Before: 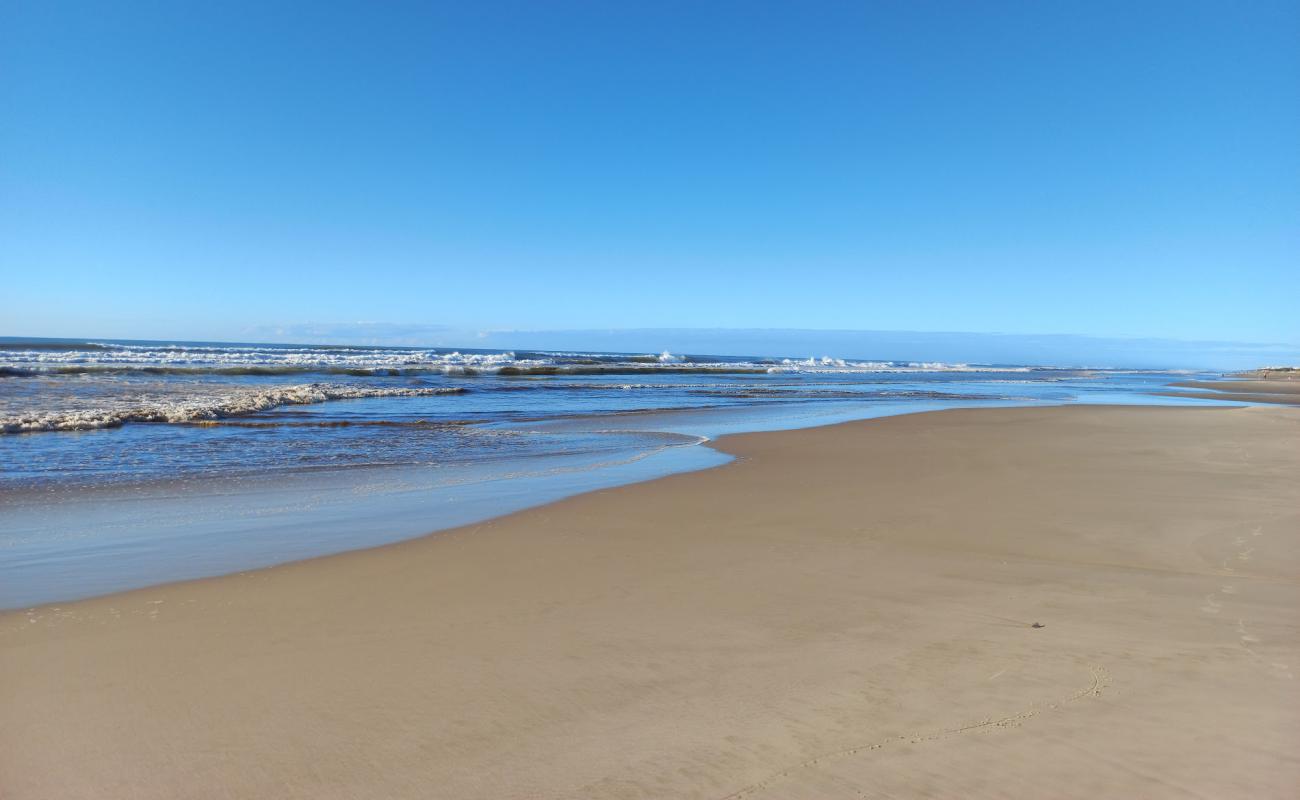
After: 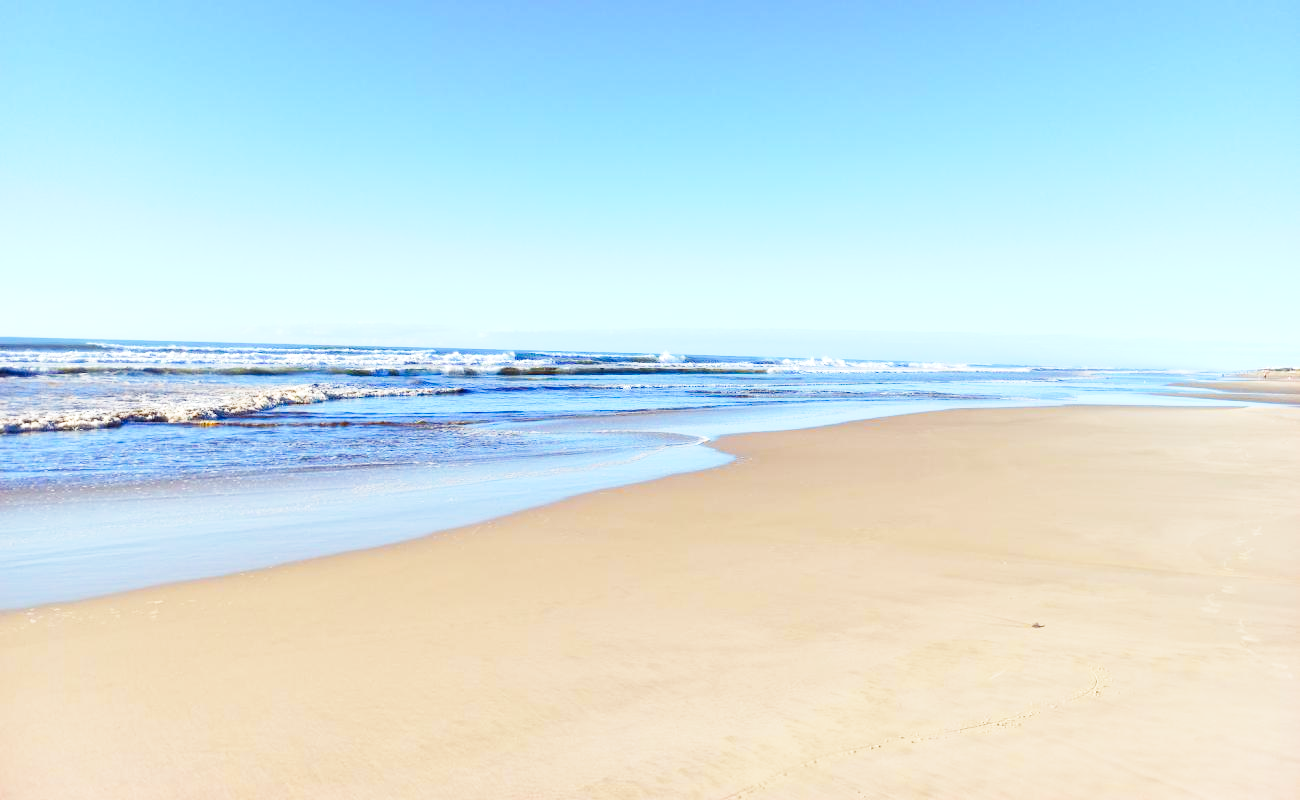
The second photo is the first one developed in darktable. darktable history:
color balance rgb: shadows lift › luminance -21.764%, shadows lift › chroma 6.603%, shadows lift › hue 271.7°, global offset › luminance -0.469%, perceptual saturation grading › global saturation 25.82%, global vibrance 10.012%
exposure: exposure 1.066 EV, compensate exposure bias true, compensate highlight preservation false
tone curve: curves: ch0 [(0, 0.012) (0.031, 0.02) (0.12, 0.083) (0.193, 0.171) (0.277, 0.279) (0.45, 0.52) (0.568, 0.676) (0.678, 0.777) (0.875, 0.92) (1, 0.965)]; ch1 [(0, 0) (0.243, 0.245) (0.402, 0.41) (0.493, 0.486) (0.508, 0.507) (0.531, 0.53) (0.551, 0.564) (0.646, 0.672) (0.694, 0.732) (1, 1)]; ch2 [(0, 0) (0.249, 0.216) (0.356, 0.343) (0.424, 0.442) (0.476, 0.482) (0.498, 0.502) (0.517, 0.517) (0.532, 0.545) (0.562, 0.575) (0.614, 0.644) (0.706, 0.748) (0.808, 0.809) (0.991, 0.968)], preserve colors none
